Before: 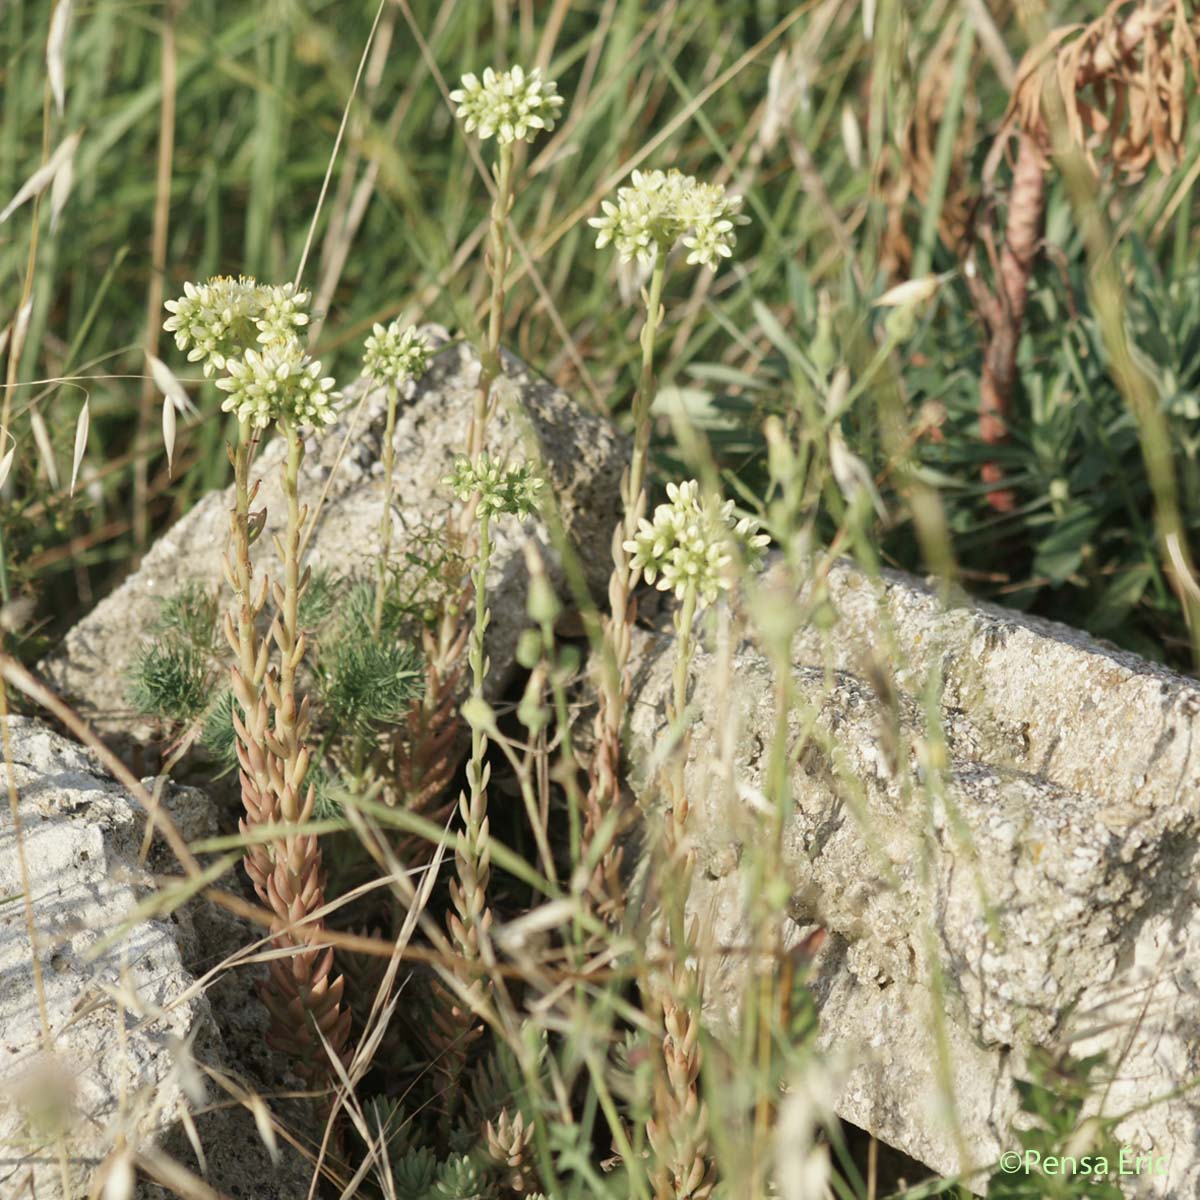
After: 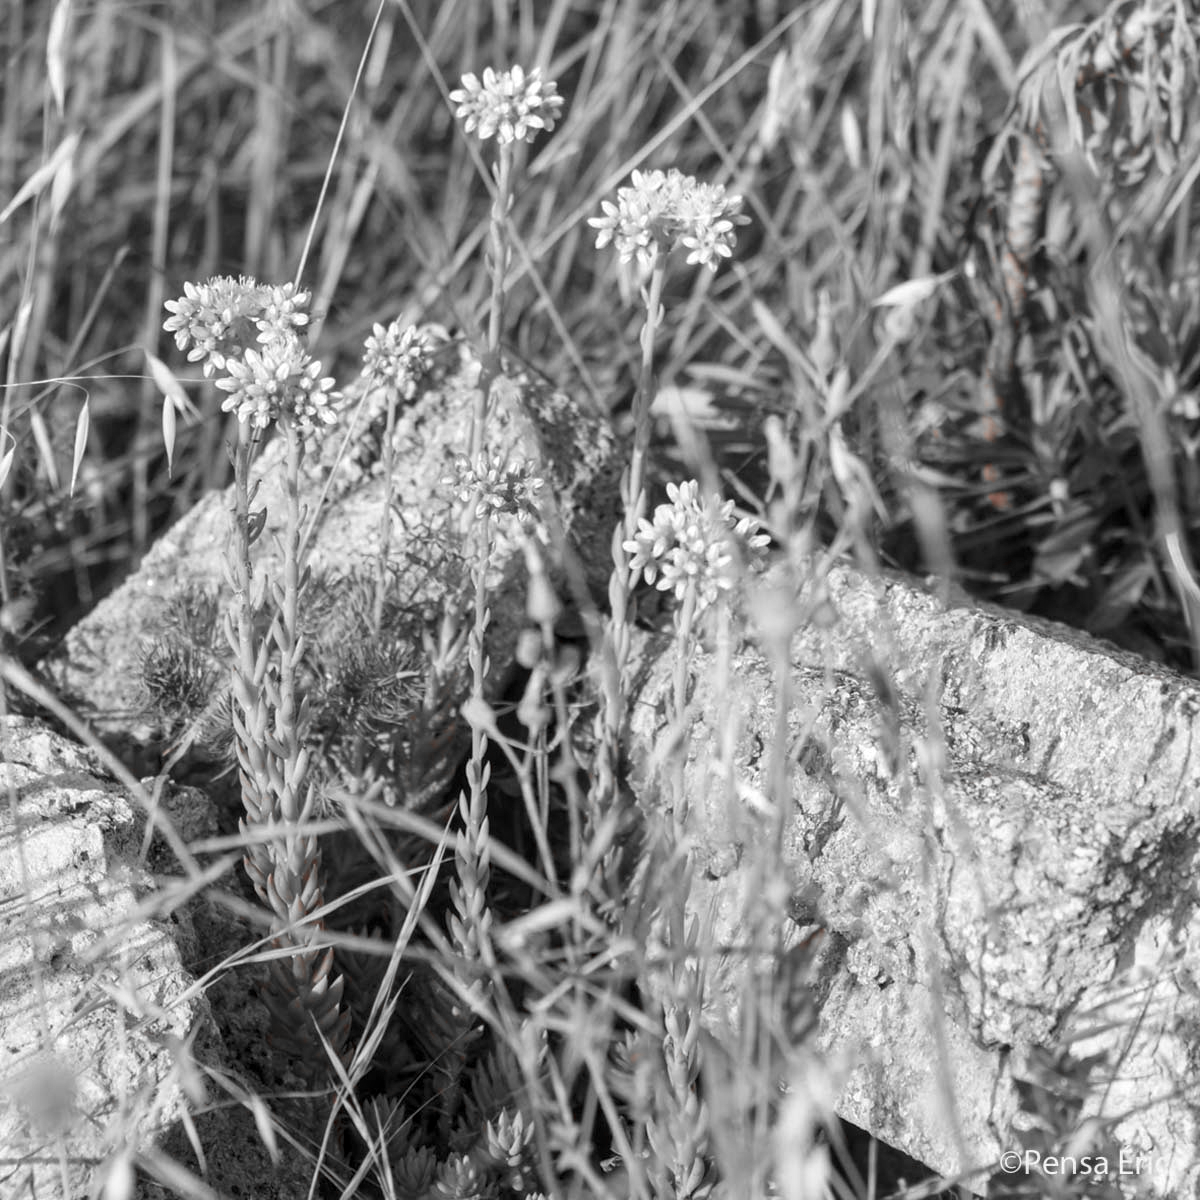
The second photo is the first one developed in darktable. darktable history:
local contrast: on, module defaults
color zones: curves: ch1 [(0, 0.006) (0.094, 0.285) (0.171, 0.001) (0.429, 0.001) (0.571, 0.003) (0.714, 0.004) (0.857, 0.004) (1, 0.006)]
